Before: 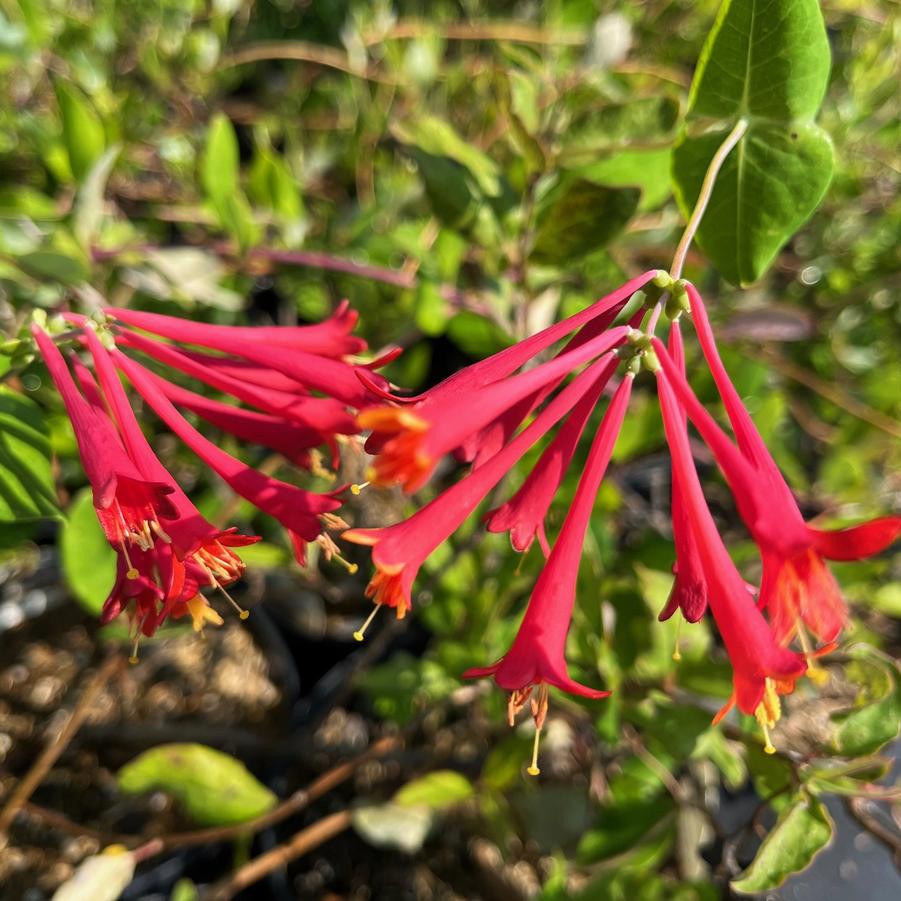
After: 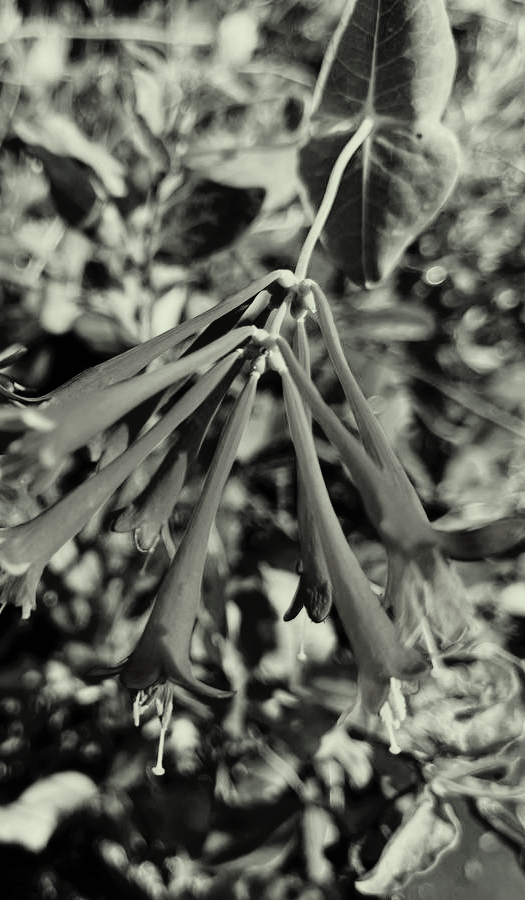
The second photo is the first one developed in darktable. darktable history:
tone curve: curves: ch0 [(0, 0) (0.003, 0.007) (0.011, 0.01) (0.025, 0.018) (0.044, 0.028) (0.069, 0.034) (0.1, 0.04) (0.136, 0.051) (0.177, 0.104) (0.224, 0.161) (0.277, 0.234) (0.335, 0.316) (0.399, 0.41) (0.468, 0.487) (0.543, 0.577) (0.623, 0.679) (0.709, 0.769) (0.801, 0.854) (0.898, 0.922) (1, 1)], preserve colors none
crop: left 41.676%
color correction: highlights a* -5.89, highlights b* 10.68
tone equalizer: mask exposure compensation -0.513 EV
filmic rgb: black relative exposure -5.08 EV, white relative exposure 3.49 EV, hardness 3.17, contrast 1.298, highlights saturation mix -49.68%, preserve chrominance no, color science v5 (2021), contrast in shadows safe, contrast in highlights safe
